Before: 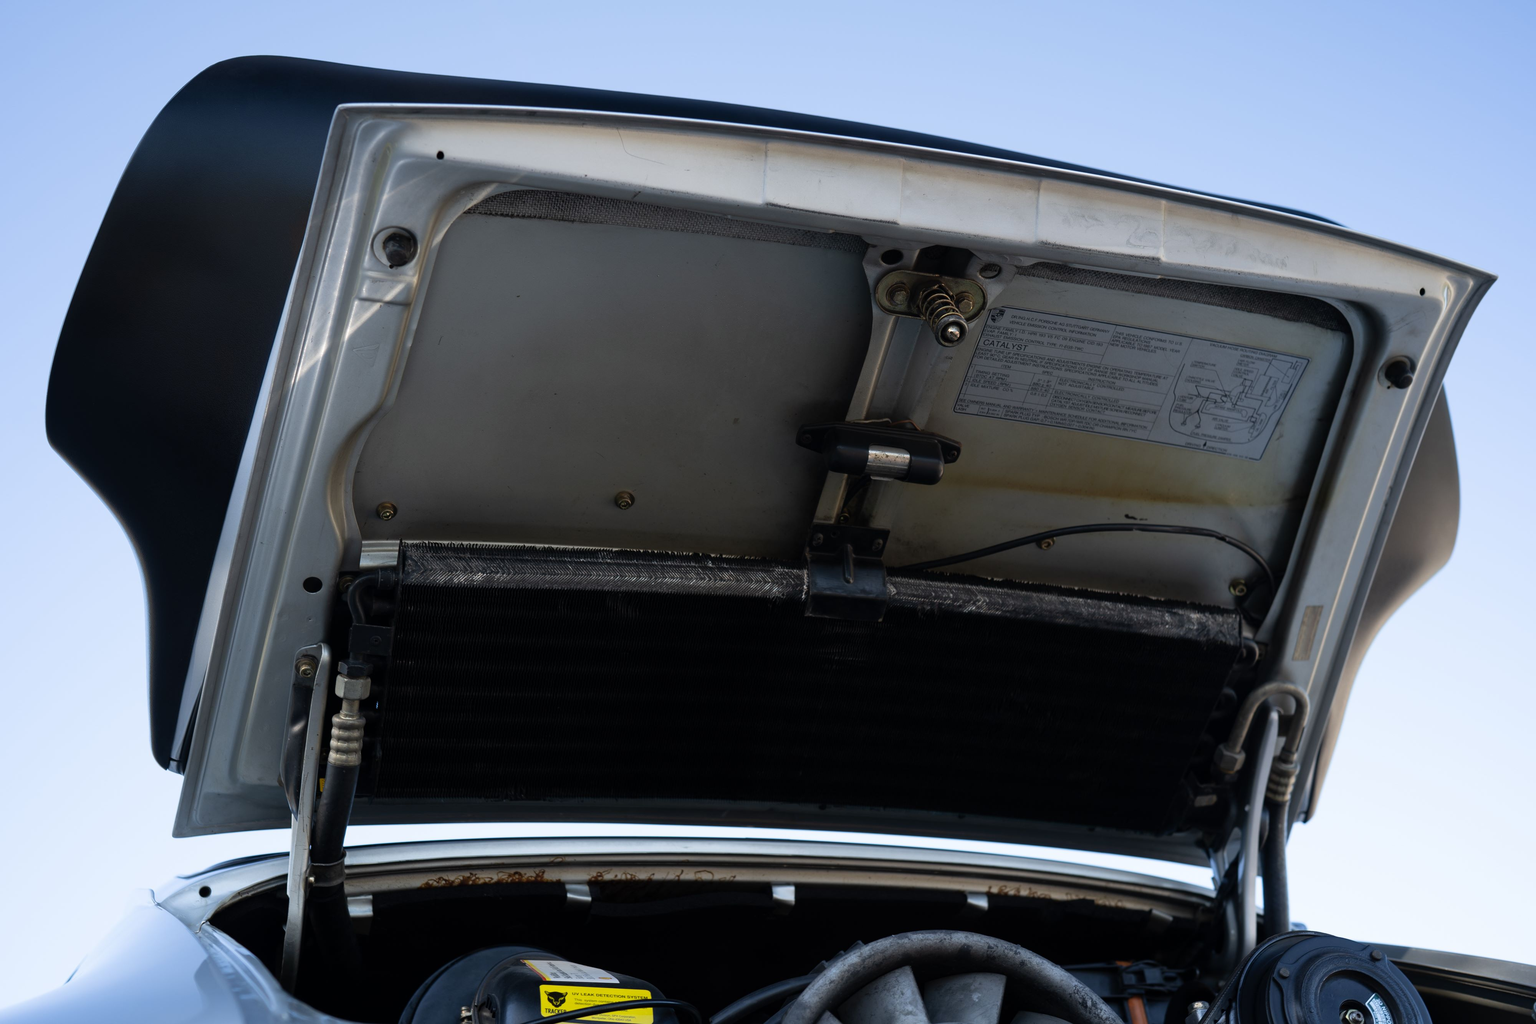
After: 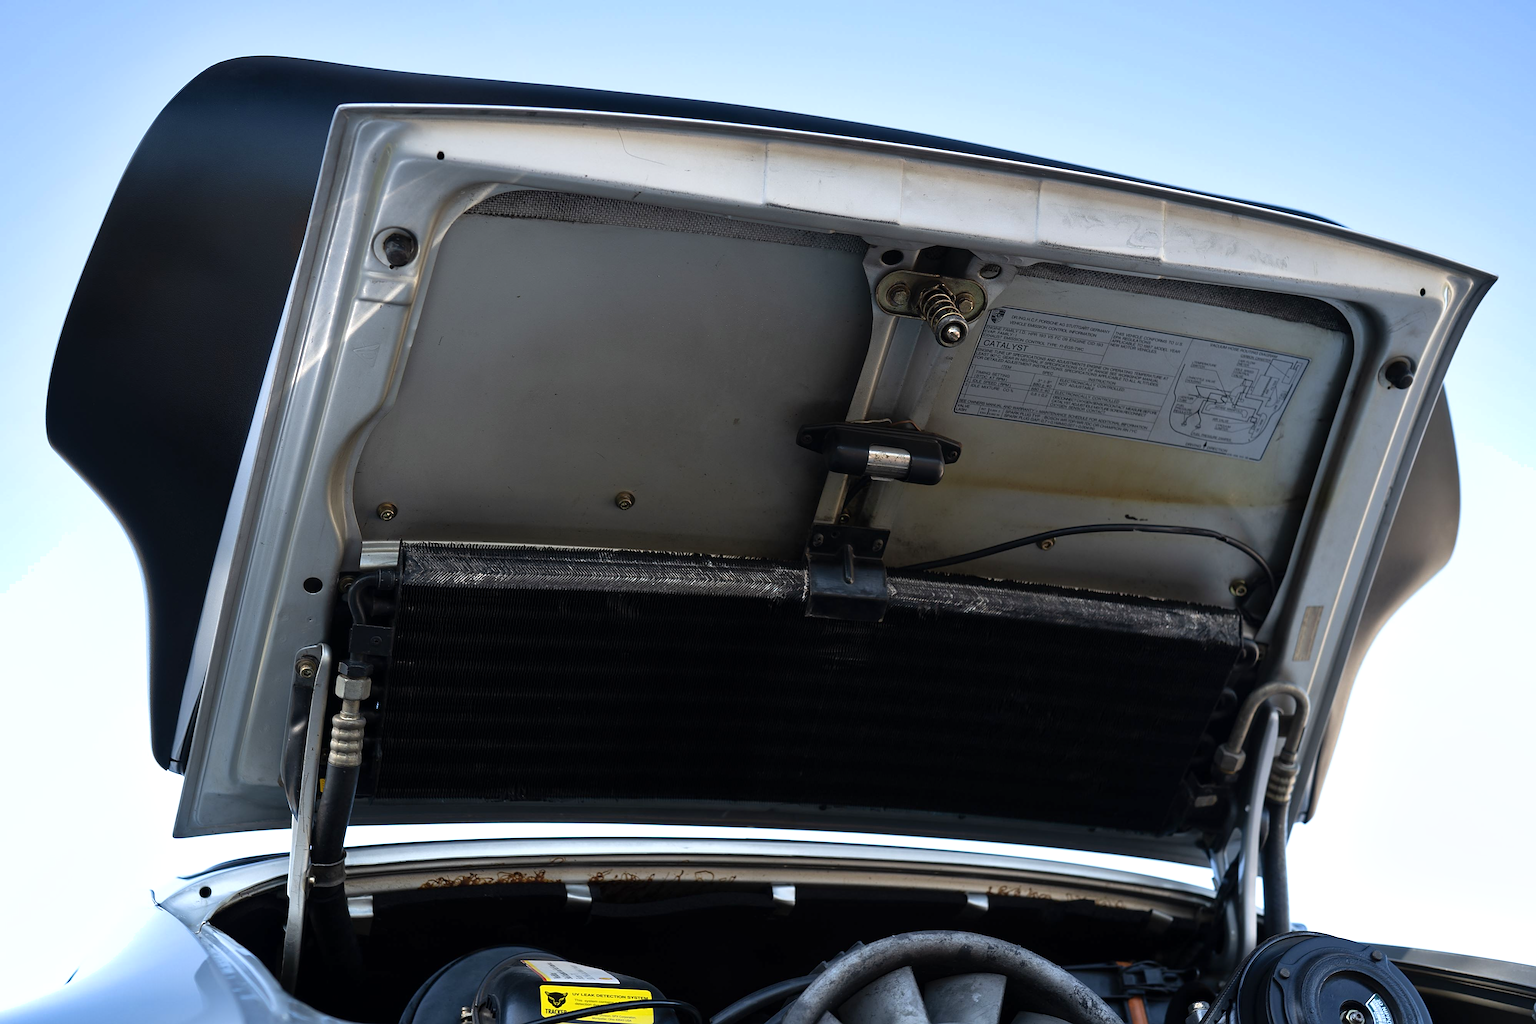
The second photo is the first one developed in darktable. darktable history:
exposure: exposure 0.426 EV, compensate highlight preservation false
shadows and highlights: shadows 12, white point adjustment 1.2, soften with gaussian
sharpen: on, module defaults
